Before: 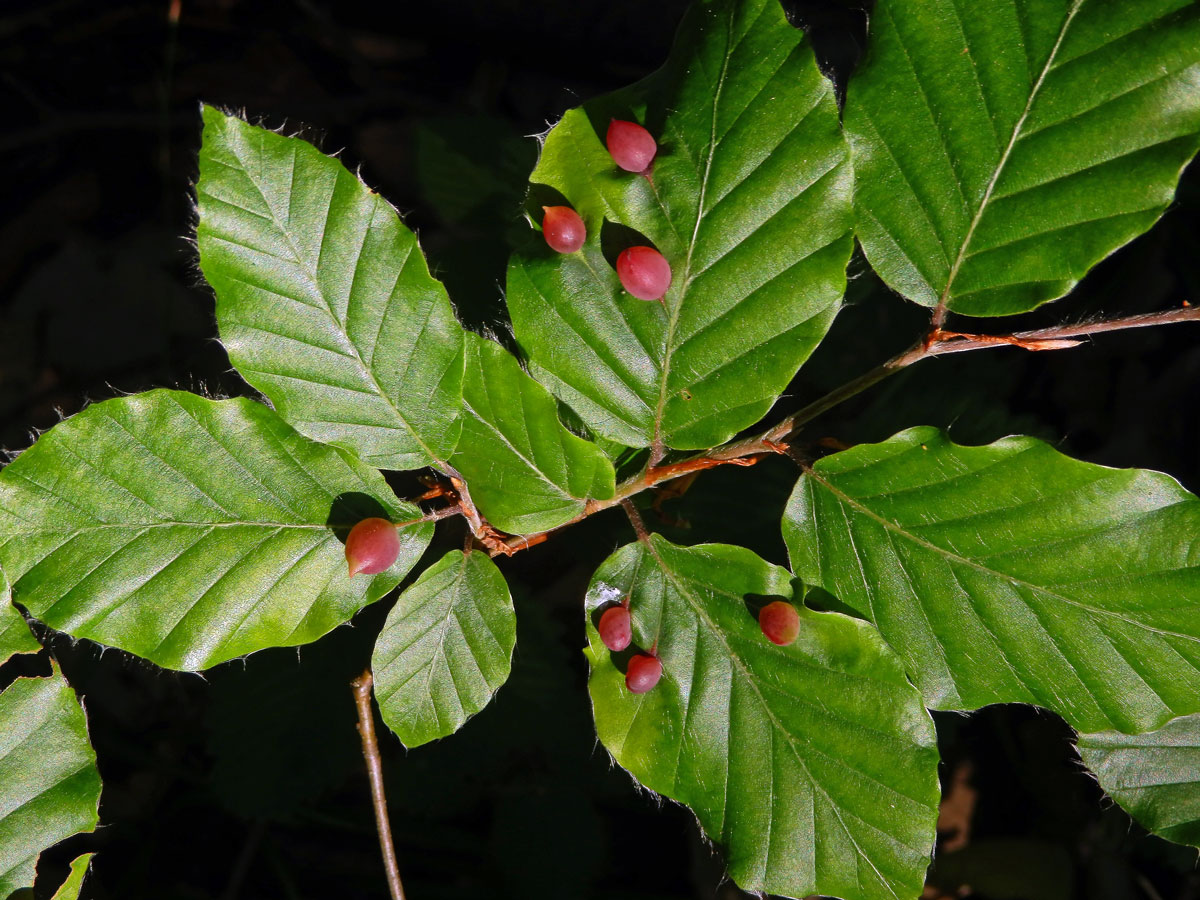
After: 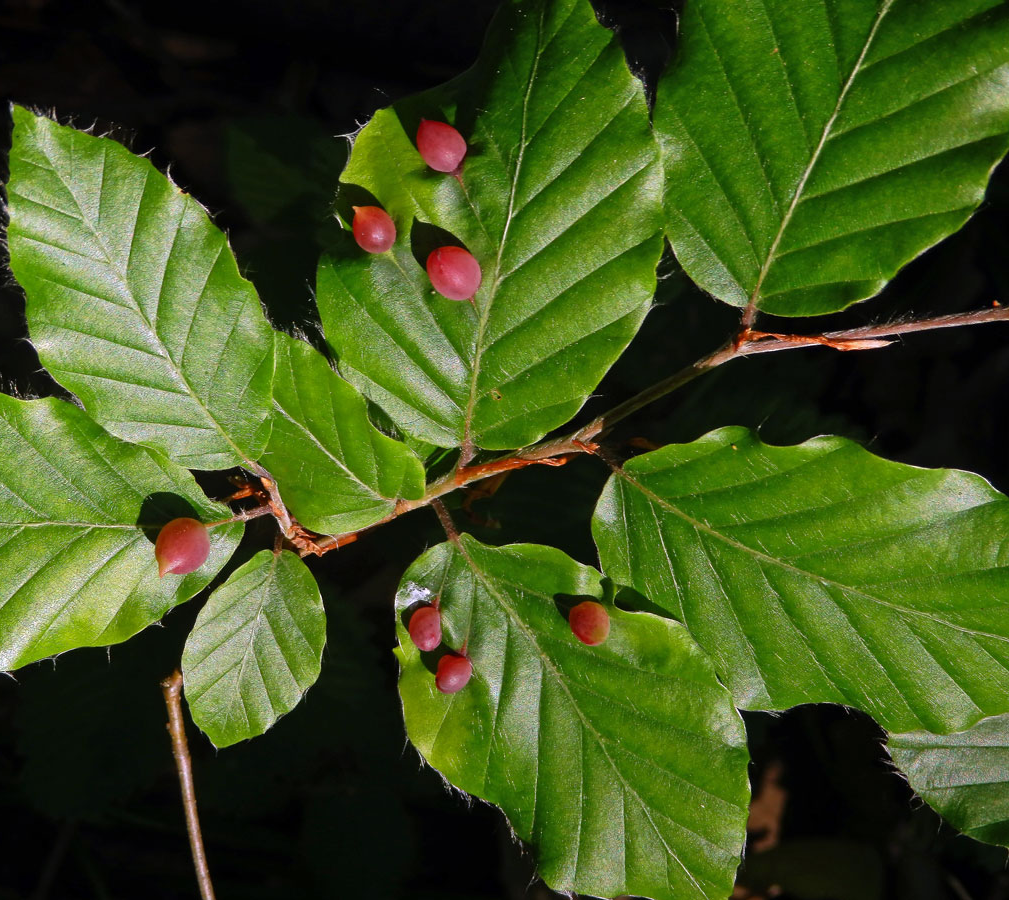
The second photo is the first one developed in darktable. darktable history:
crop: left 15.879%
